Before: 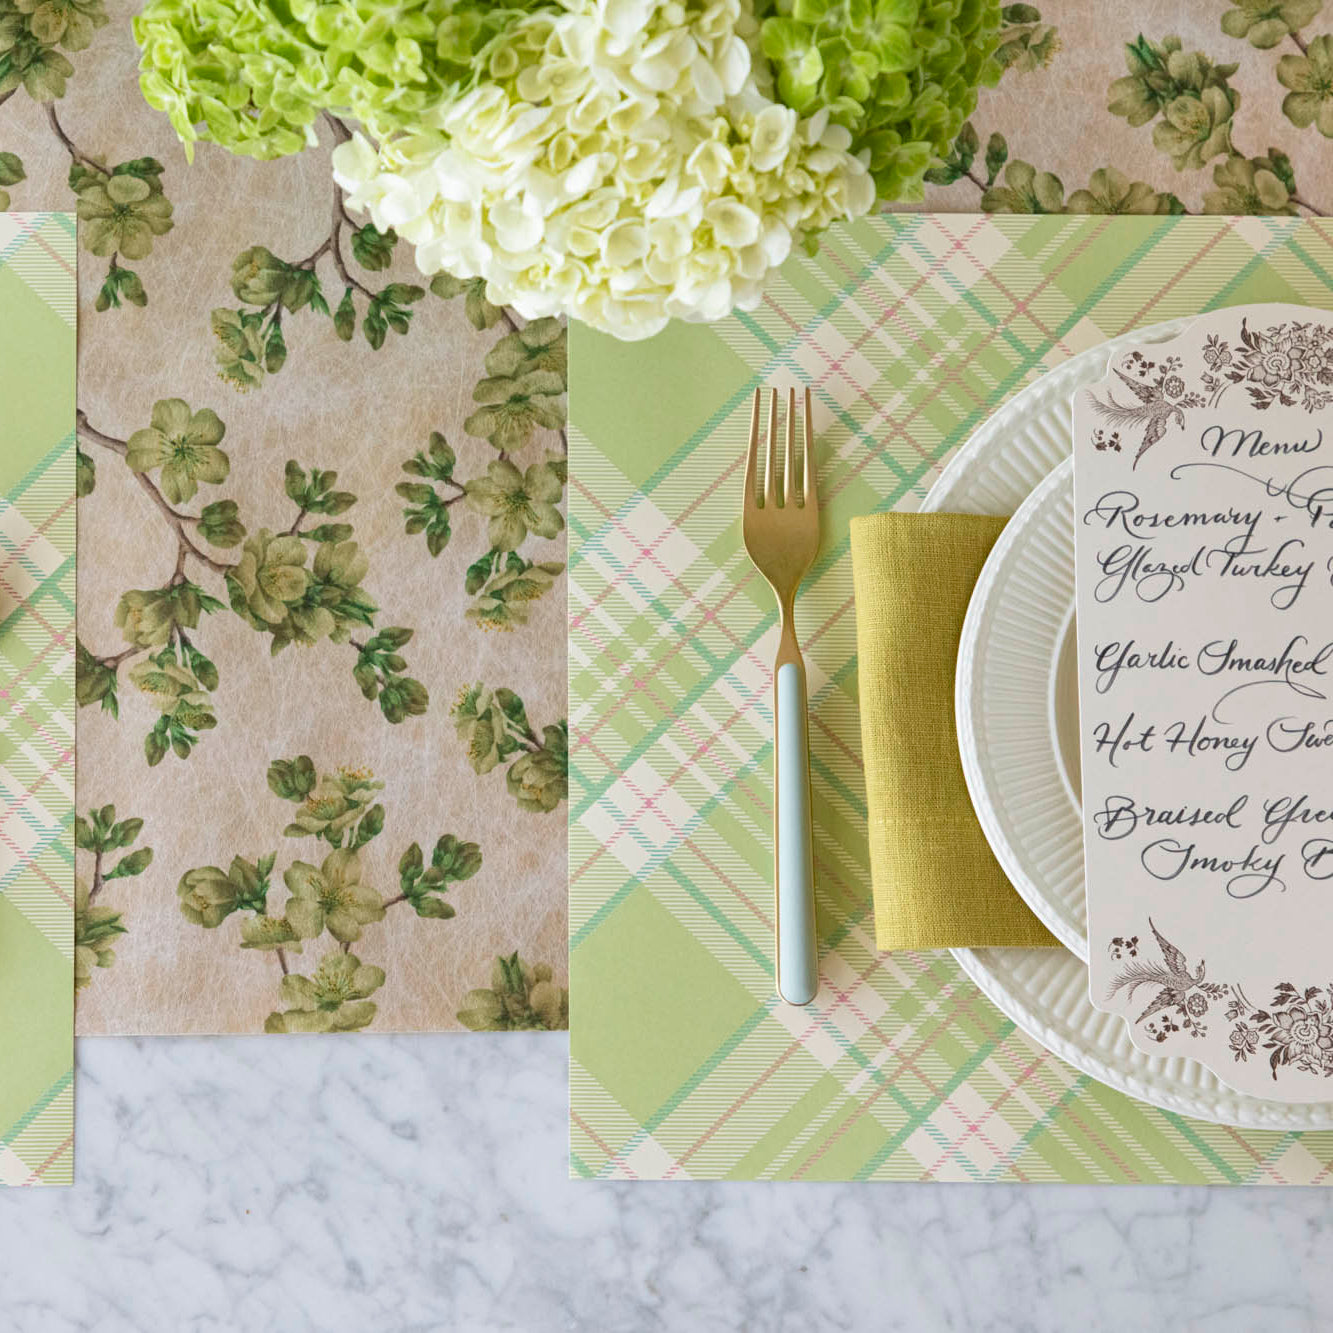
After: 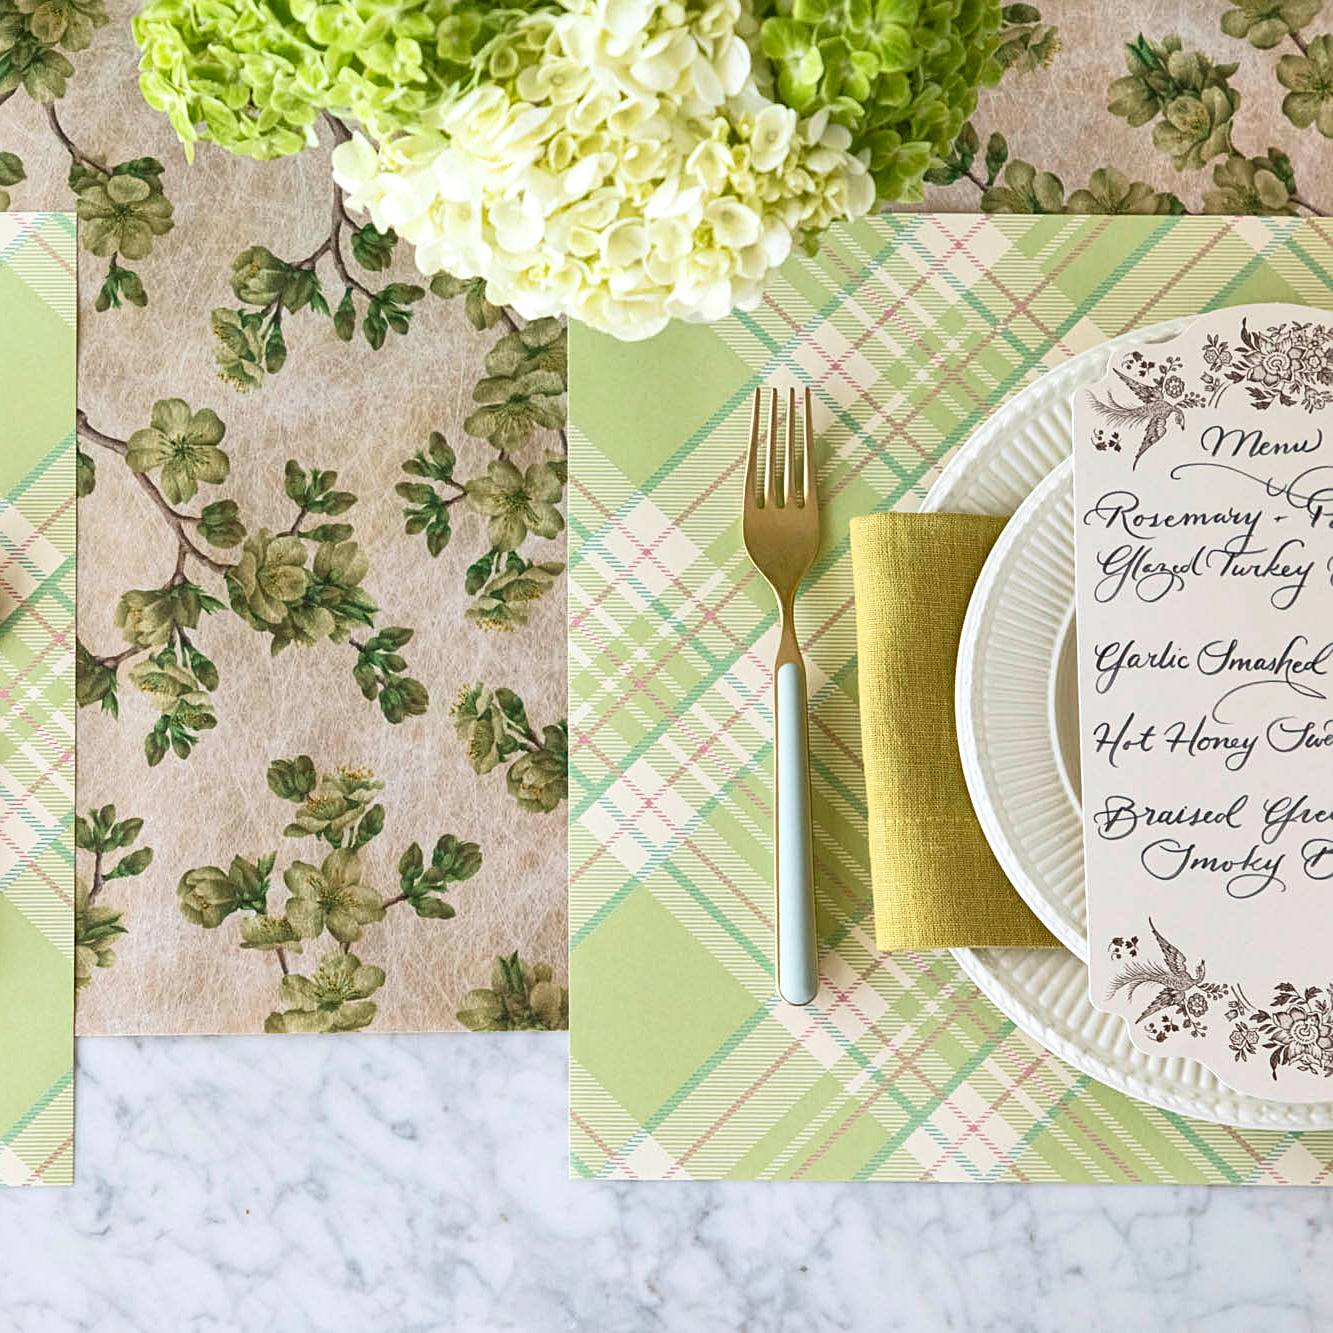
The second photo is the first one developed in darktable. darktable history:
local contrast: highlights 101%, shadows 99%, detail 119%, midtone range 0.2
sharpen: on, module defaults
base curve: curves: ch0 [(0, 0) (0.257, 0.25) (0.482, 0.586) (0.757, 0.871) (1, 1)]
